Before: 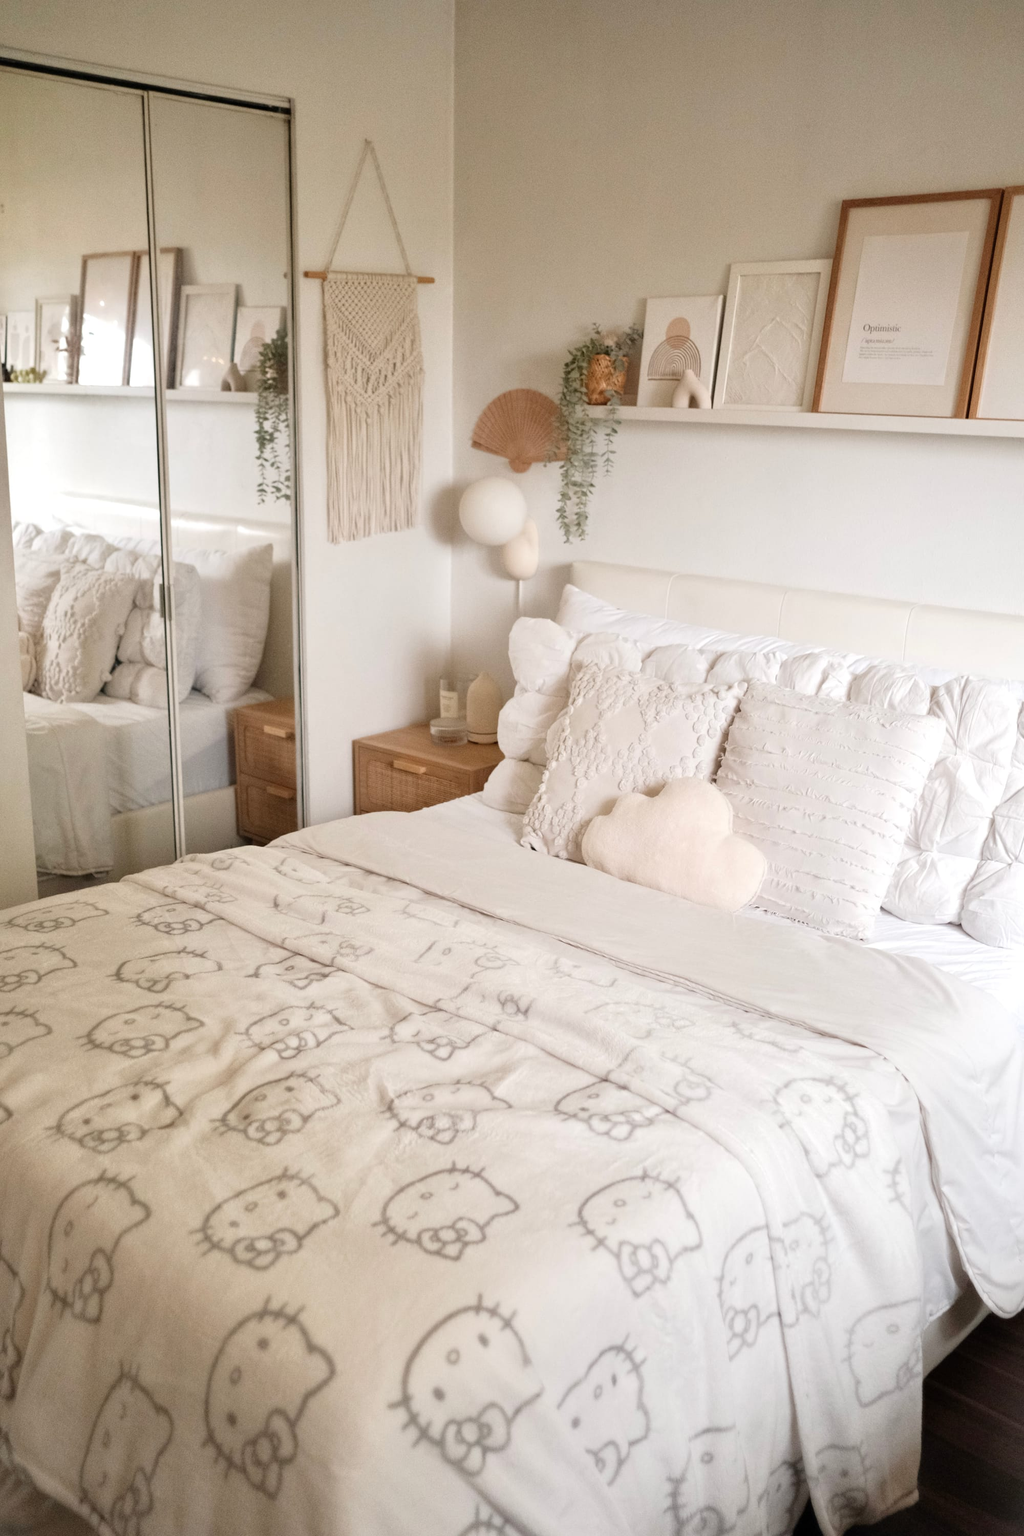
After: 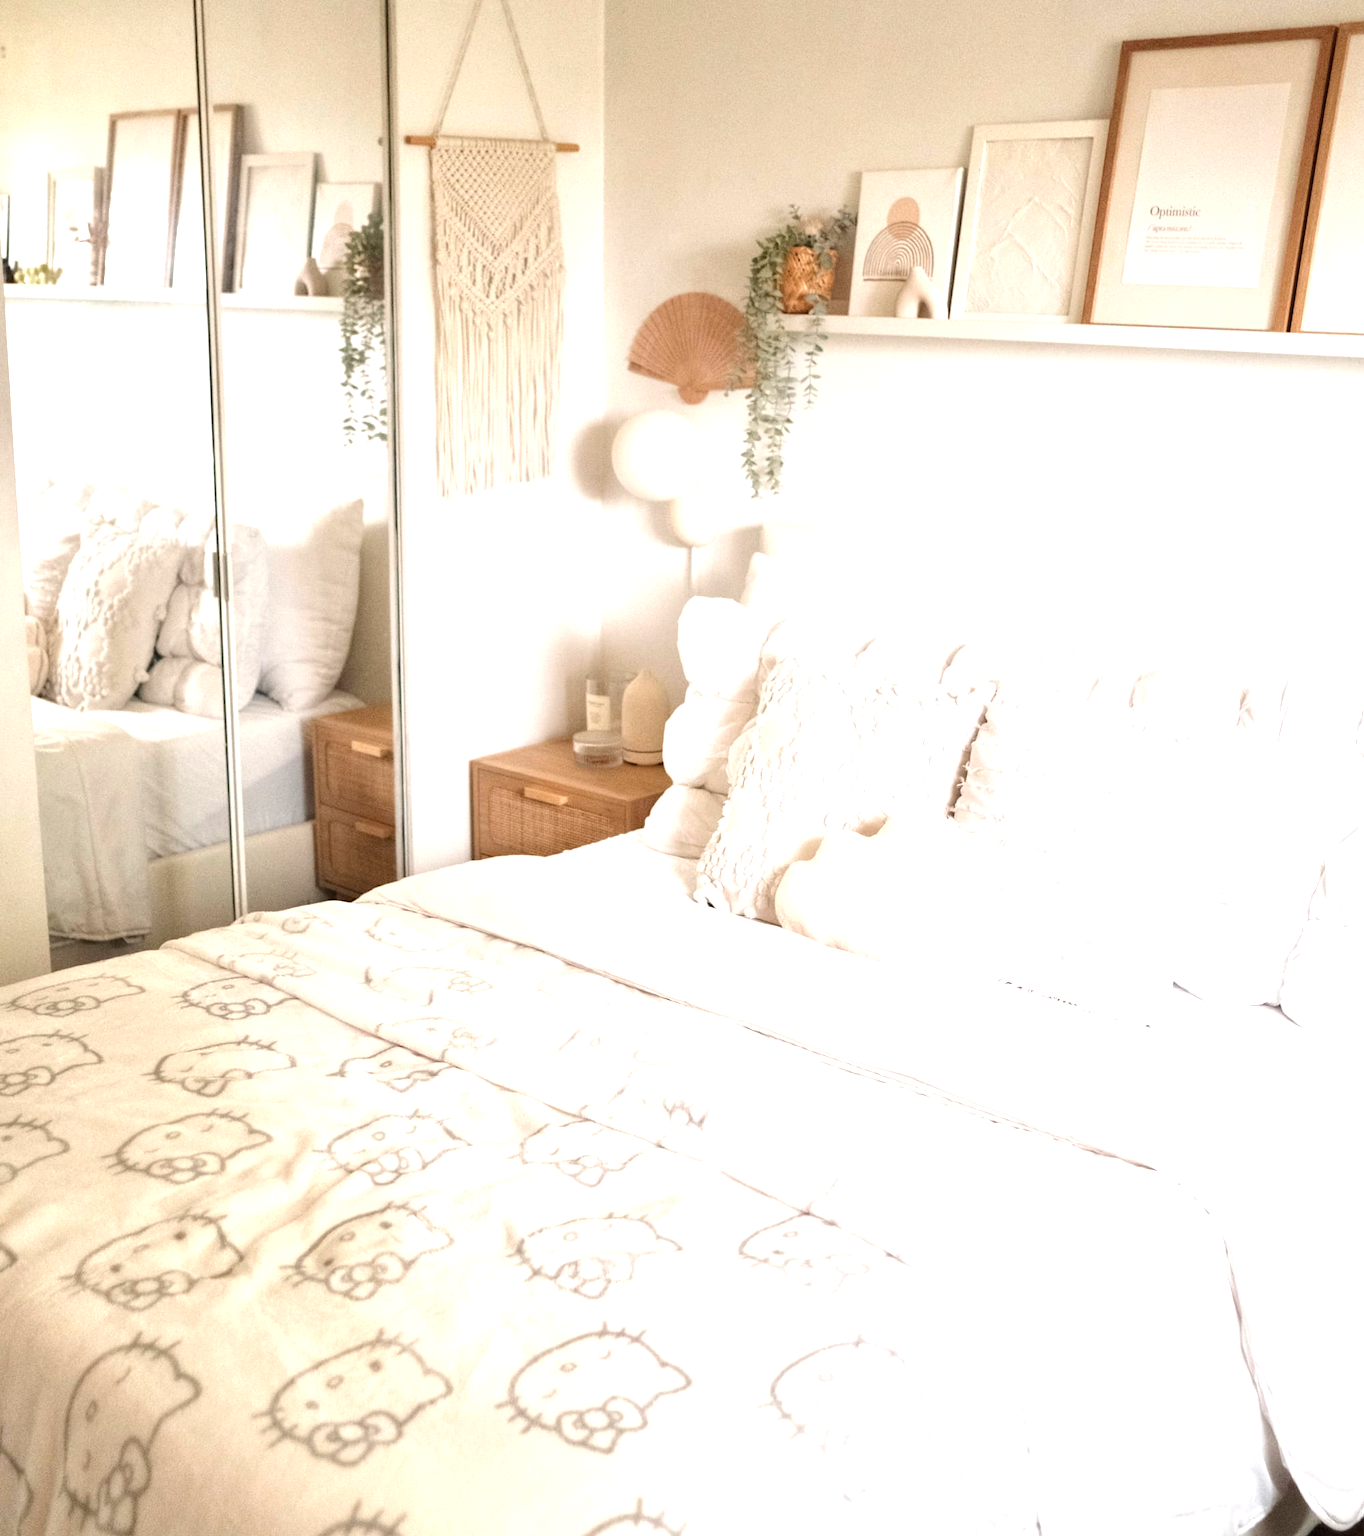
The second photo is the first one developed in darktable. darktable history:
crop: top 11.035%, bottom 13.889%
exposure: black level correction 0.001, exposure 0.955 EV, compensate highlight preservation false
